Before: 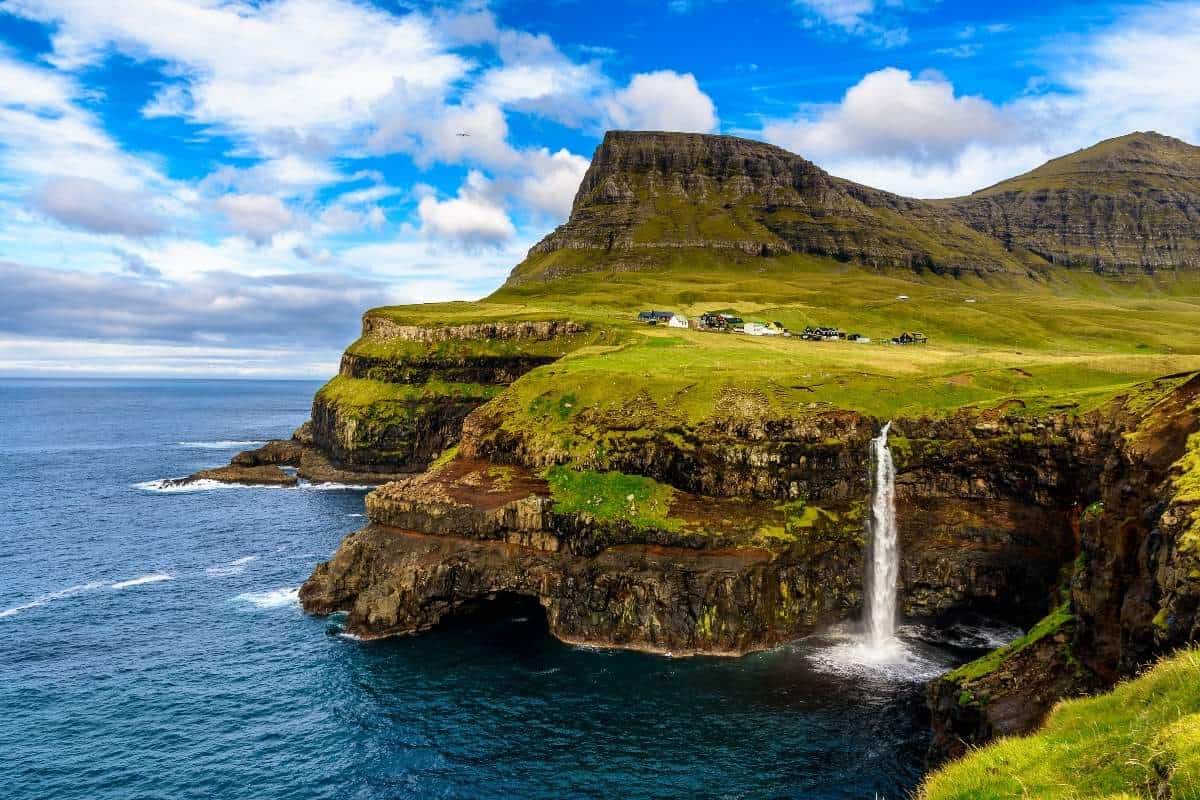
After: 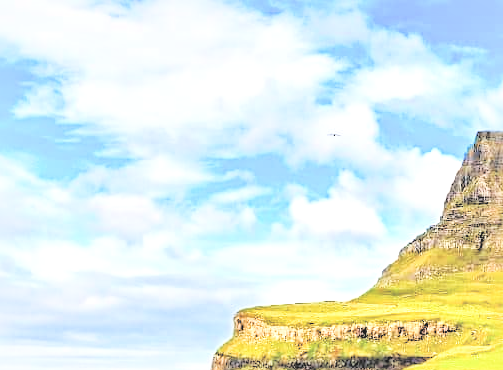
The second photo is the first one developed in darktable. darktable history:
exposure: black level correction 0, exposure 1.75 EV, compensate exposure bias true, compensate highlight preservation false
contrast brightness saturation: brightness 1
sharpen: radius 4.883
local contrast: mode bilateral grid, contrast 20, coarseness 50, detail 179%, midtone range 0.2
filmic rgb: black relative exposure -7.32 EV, white relative exposure 5.09 EV, hardness 3.2
crop and rotate: left 10.817%, top 0.062%, right 47.194%, bottom 53.626%
